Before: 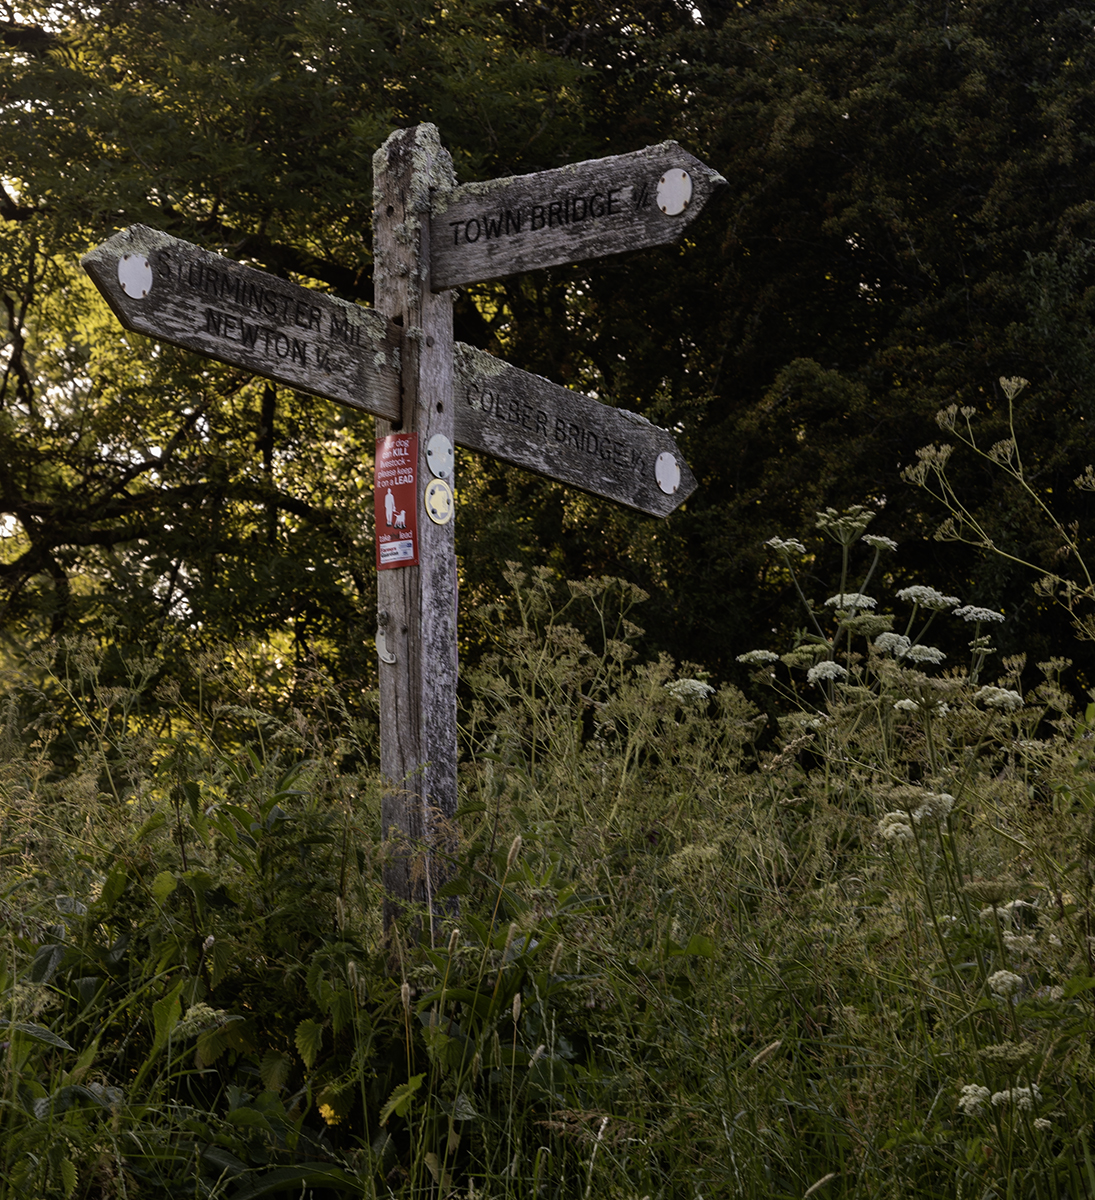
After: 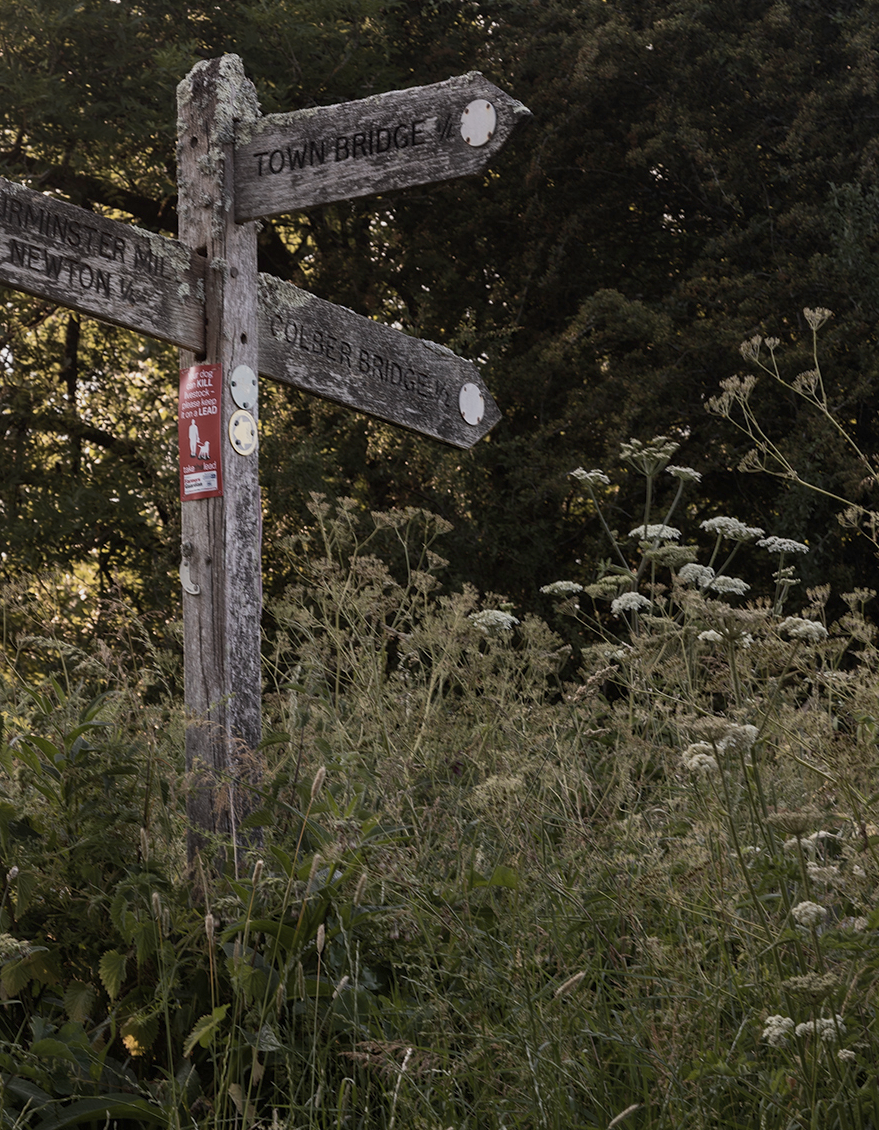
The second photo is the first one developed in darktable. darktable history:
sigmoid: contrast 1.22, skew 0.65
contrast brightness saturation: contrast 0.1, saturation -0.36
crop and rotate: left 17.959%, top 5.771%, right 1.742%
